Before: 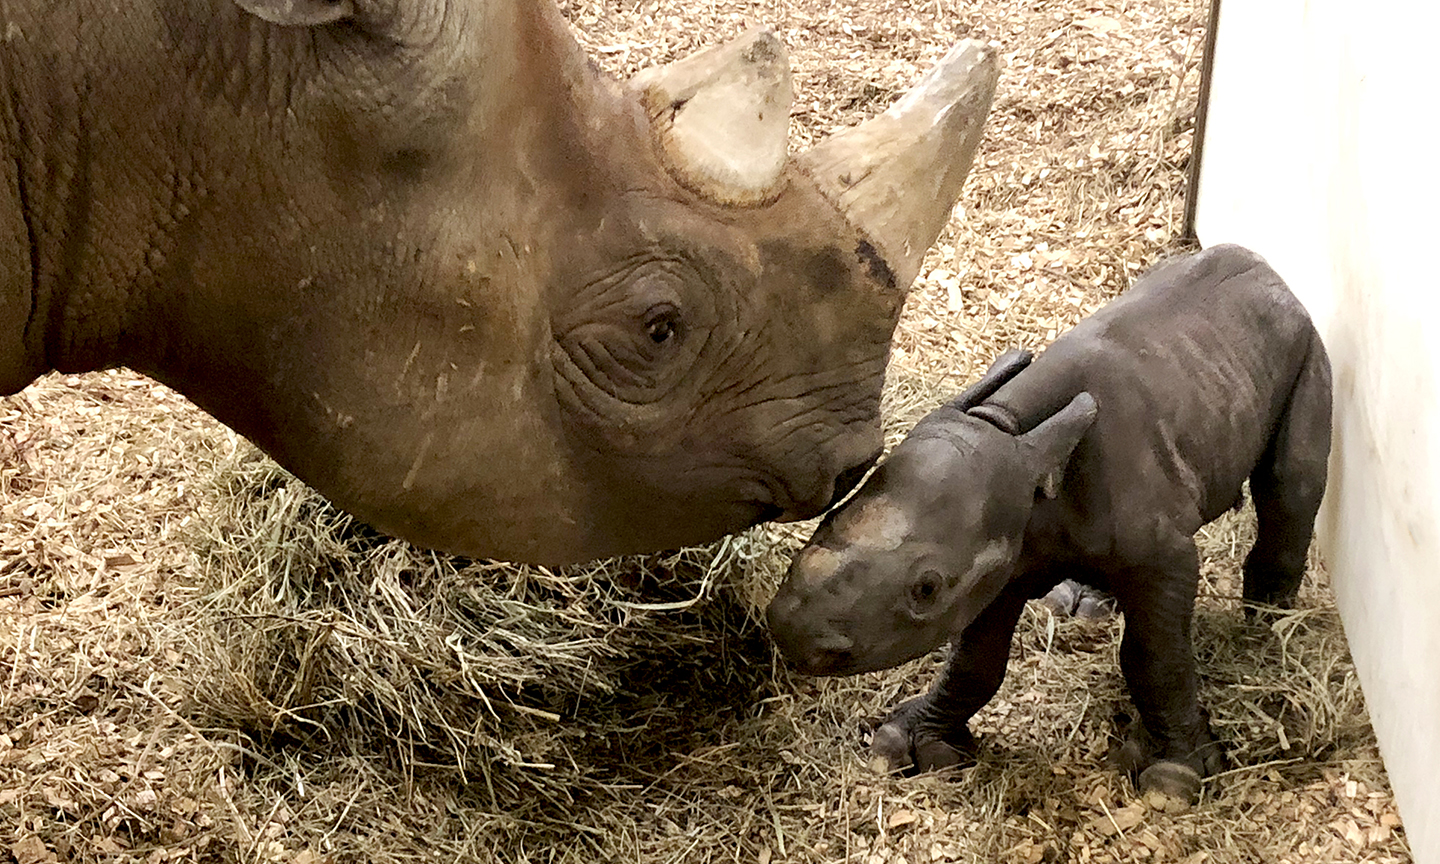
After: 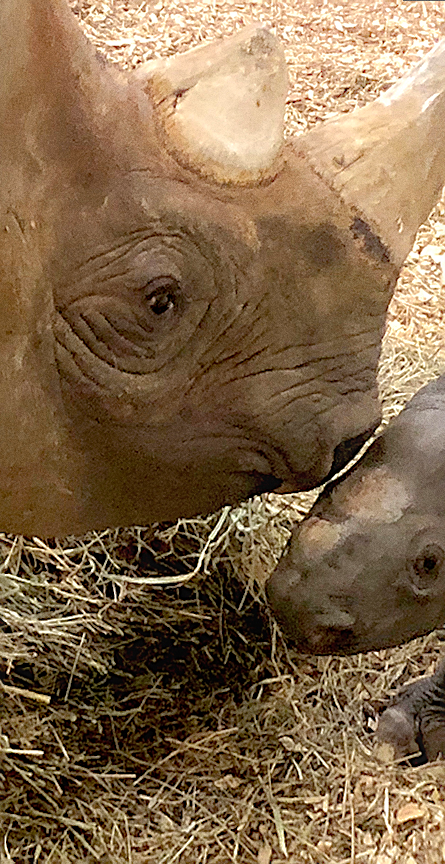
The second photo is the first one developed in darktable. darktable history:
rotate and perspective: rotation 0.215°, lens shift (vertical) -0.139, crop left 0.069, crop right 0.939, crop top 0.002, crop bottom 0.996
shadows and highlights: on, module defaults
tone equalizer: on, module defaults
bloom: size 16%, threshold 98%, strength 20%
sharpen: on, module defaults
grain: coarseness 3.21 ISO
crop: left 33.36%, right 33.36%
